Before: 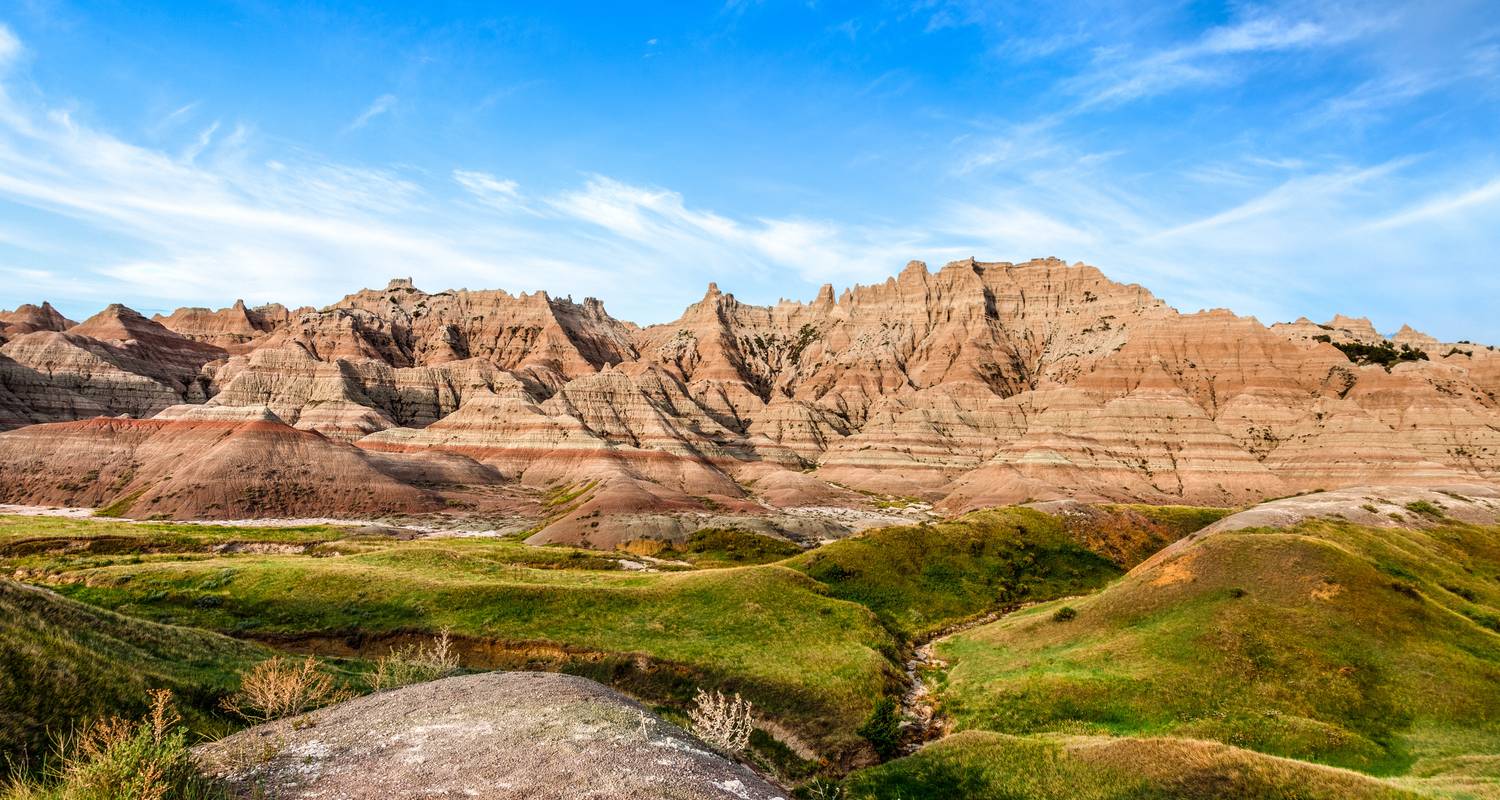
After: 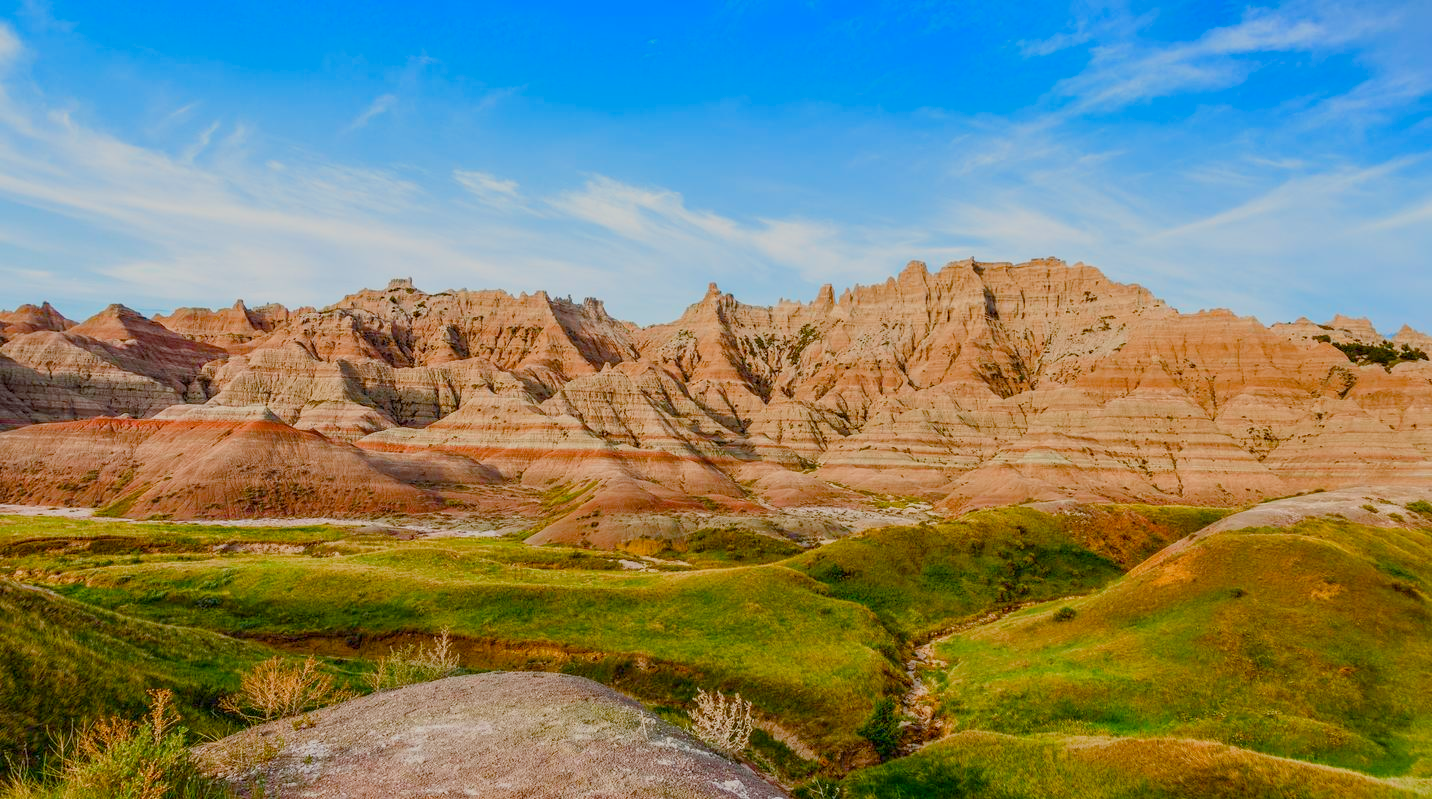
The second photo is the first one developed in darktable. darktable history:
crop: right 4.53%, bottom 0.03%
color balance rgb: perceptual saturation grading › global saturation 35.009%, perceptual saturation grading › highlights -25.802%, perceptual saturation grading › shadows 49.753%, contrast -29.777%
